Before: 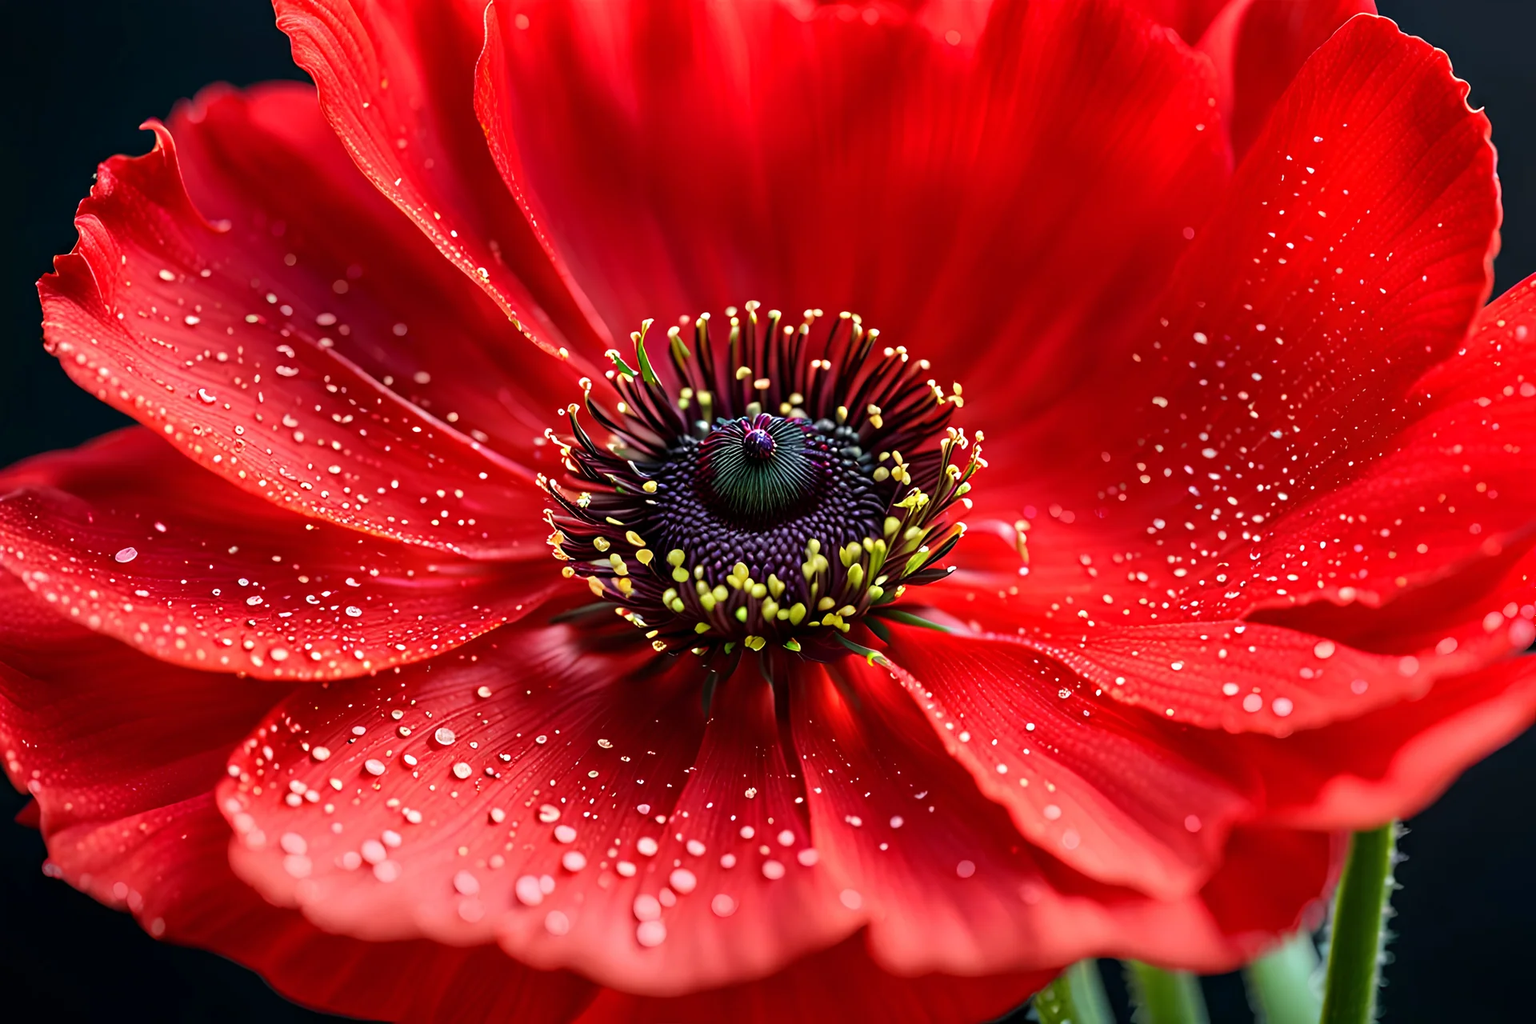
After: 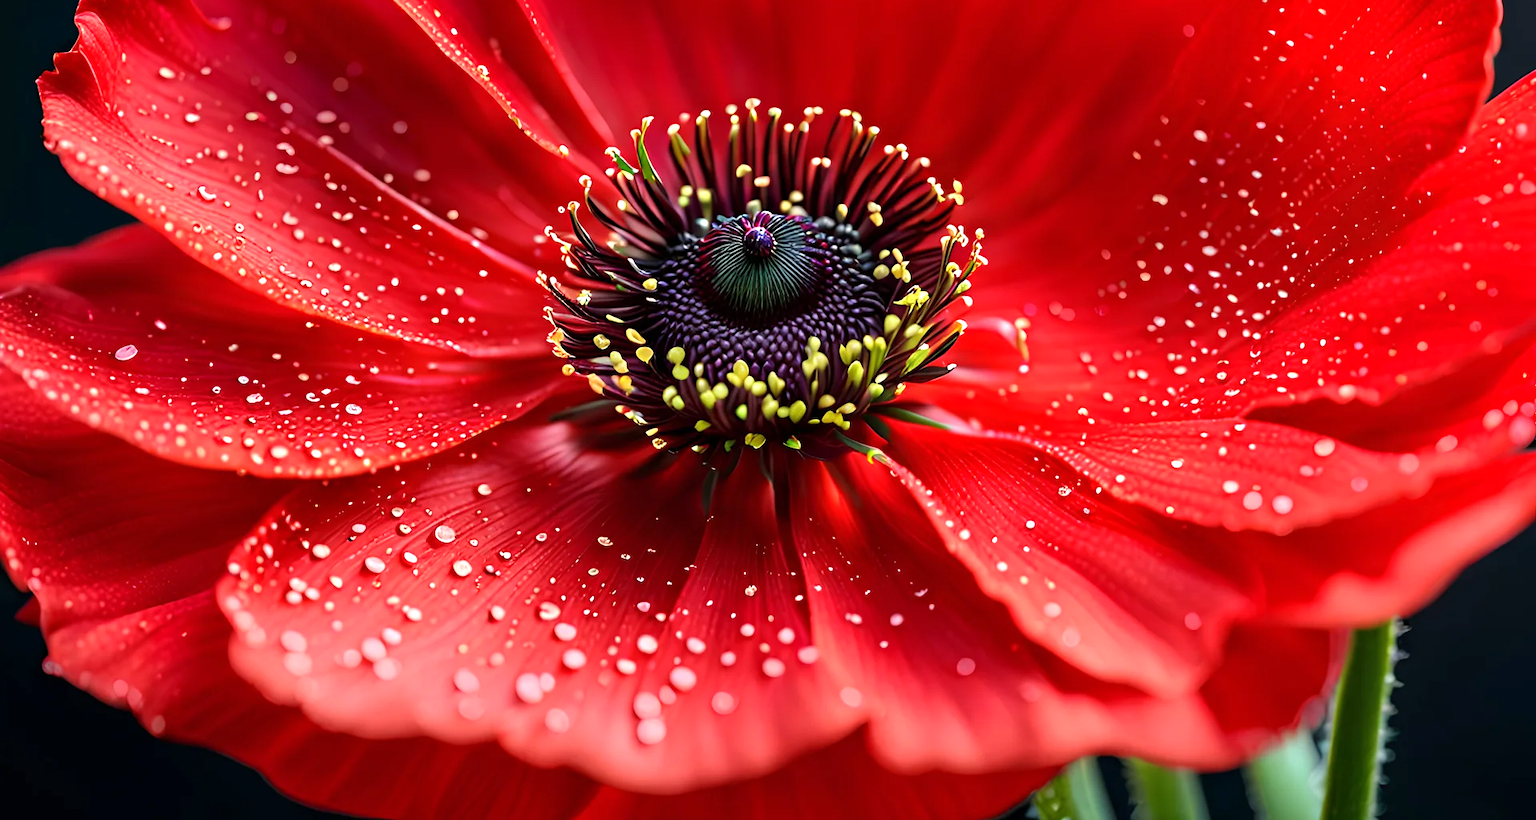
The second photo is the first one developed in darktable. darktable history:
crop and rotate: top 19.826%
exposure: exposure 0.245 EV, compensate highlight preservation false
